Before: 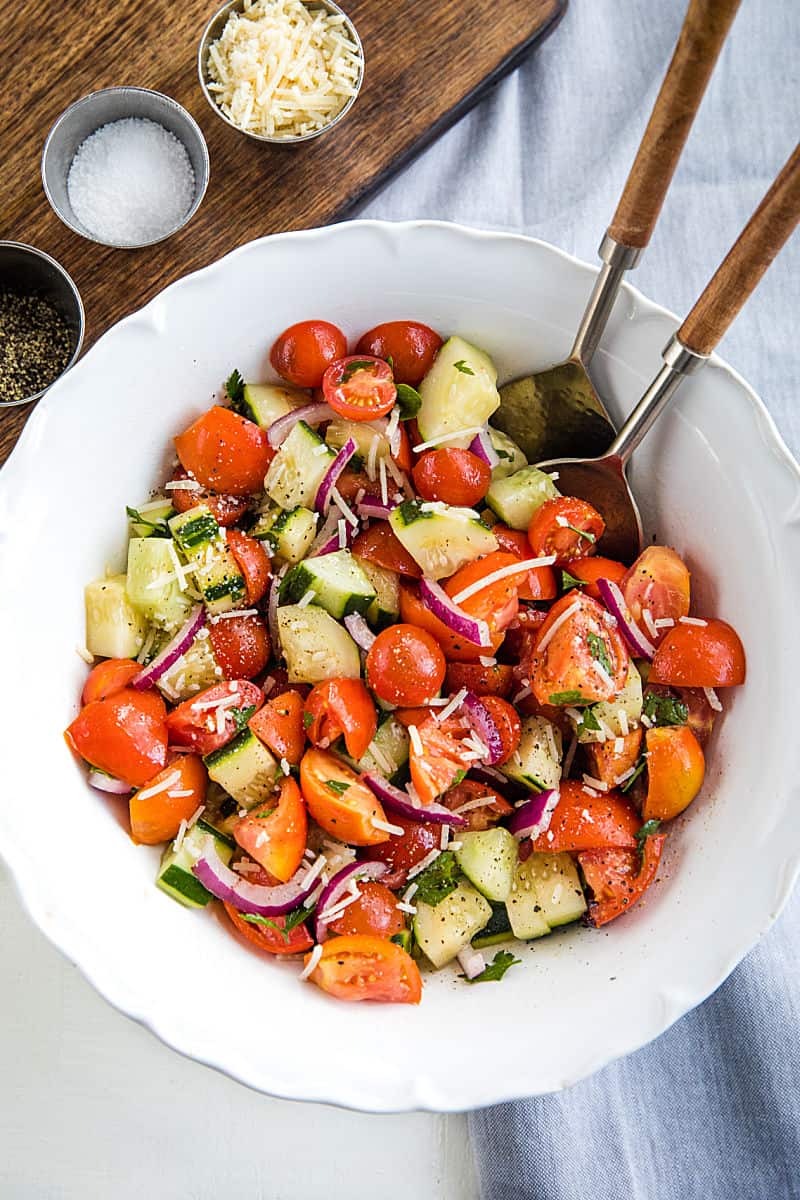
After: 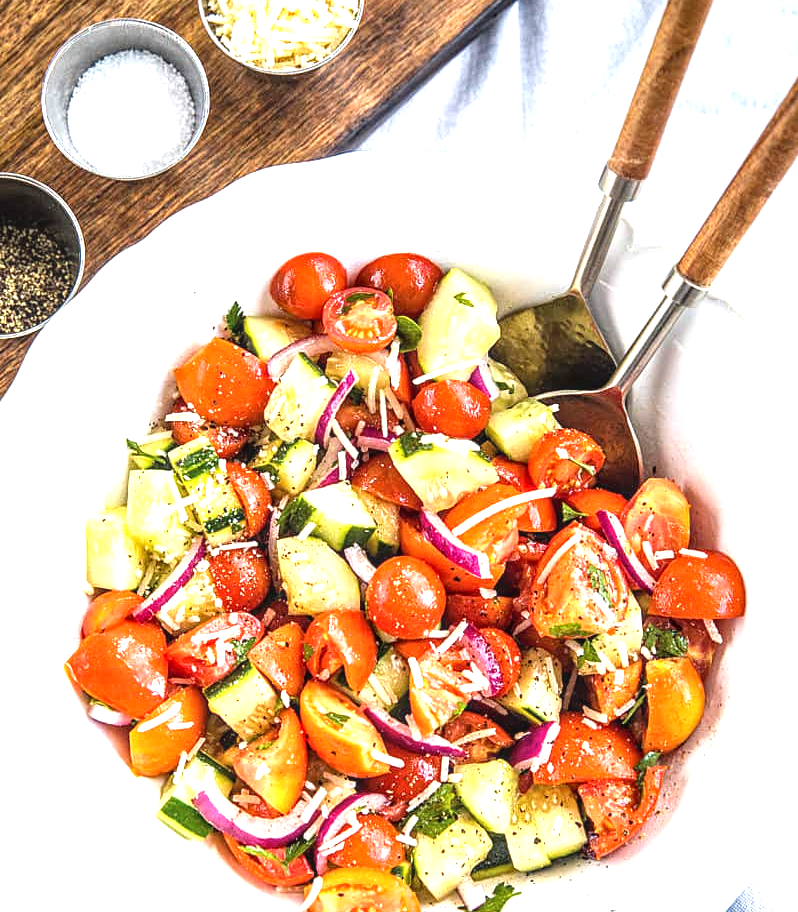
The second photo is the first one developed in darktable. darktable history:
local contrast: on, module defaults
crop: top 5.681%, bottom 18.015%
exposure: black level correction 0, exposure 1.101 EV, compensate highlight preservation false
